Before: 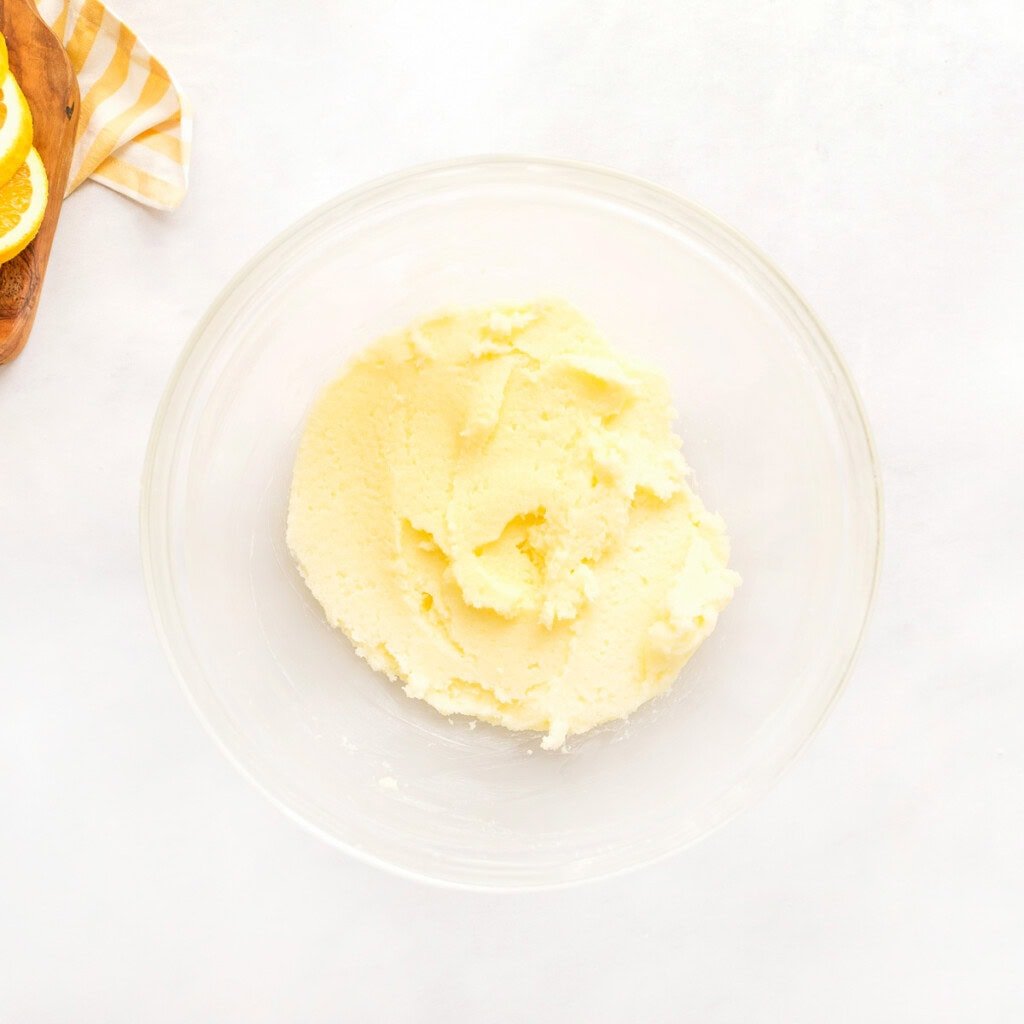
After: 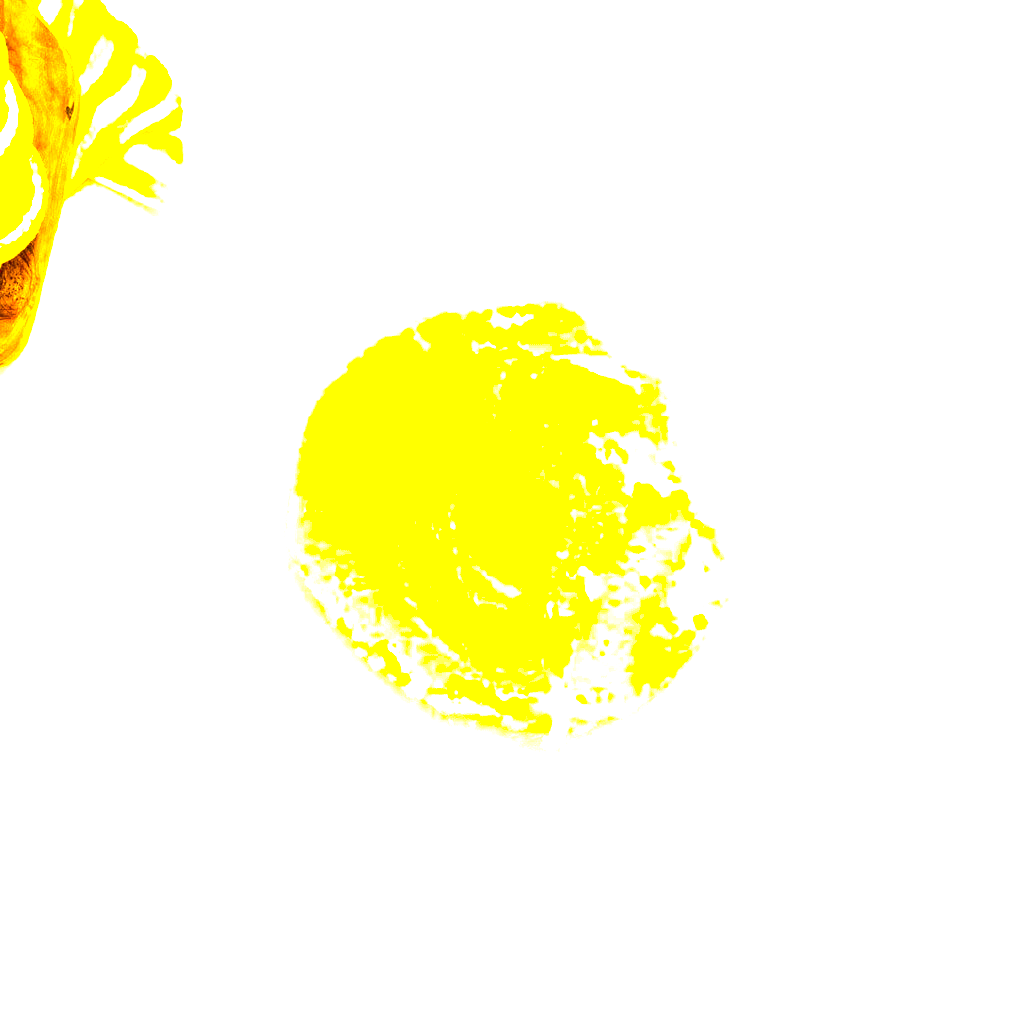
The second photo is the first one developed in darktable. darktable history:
color correction: highlights a* 1.39, highlights b* 17.83
color balance rgb: linear chroma grading › global chroma 20%, perceptual saturation grading › global saturation 65%, perceptual saturation grading › highlights 60%, perceptual saturation grading › mid-tones 50%, perceptual saturation grading › shadows 50%, perceptual brilliance grading › global brilliance 30%, perceptual brilliance grading › highlights 50%, perceptual brilliance grading › mid-tones 50%, perceptual brilliance grading › shadows -22%, global vibrance 20%
